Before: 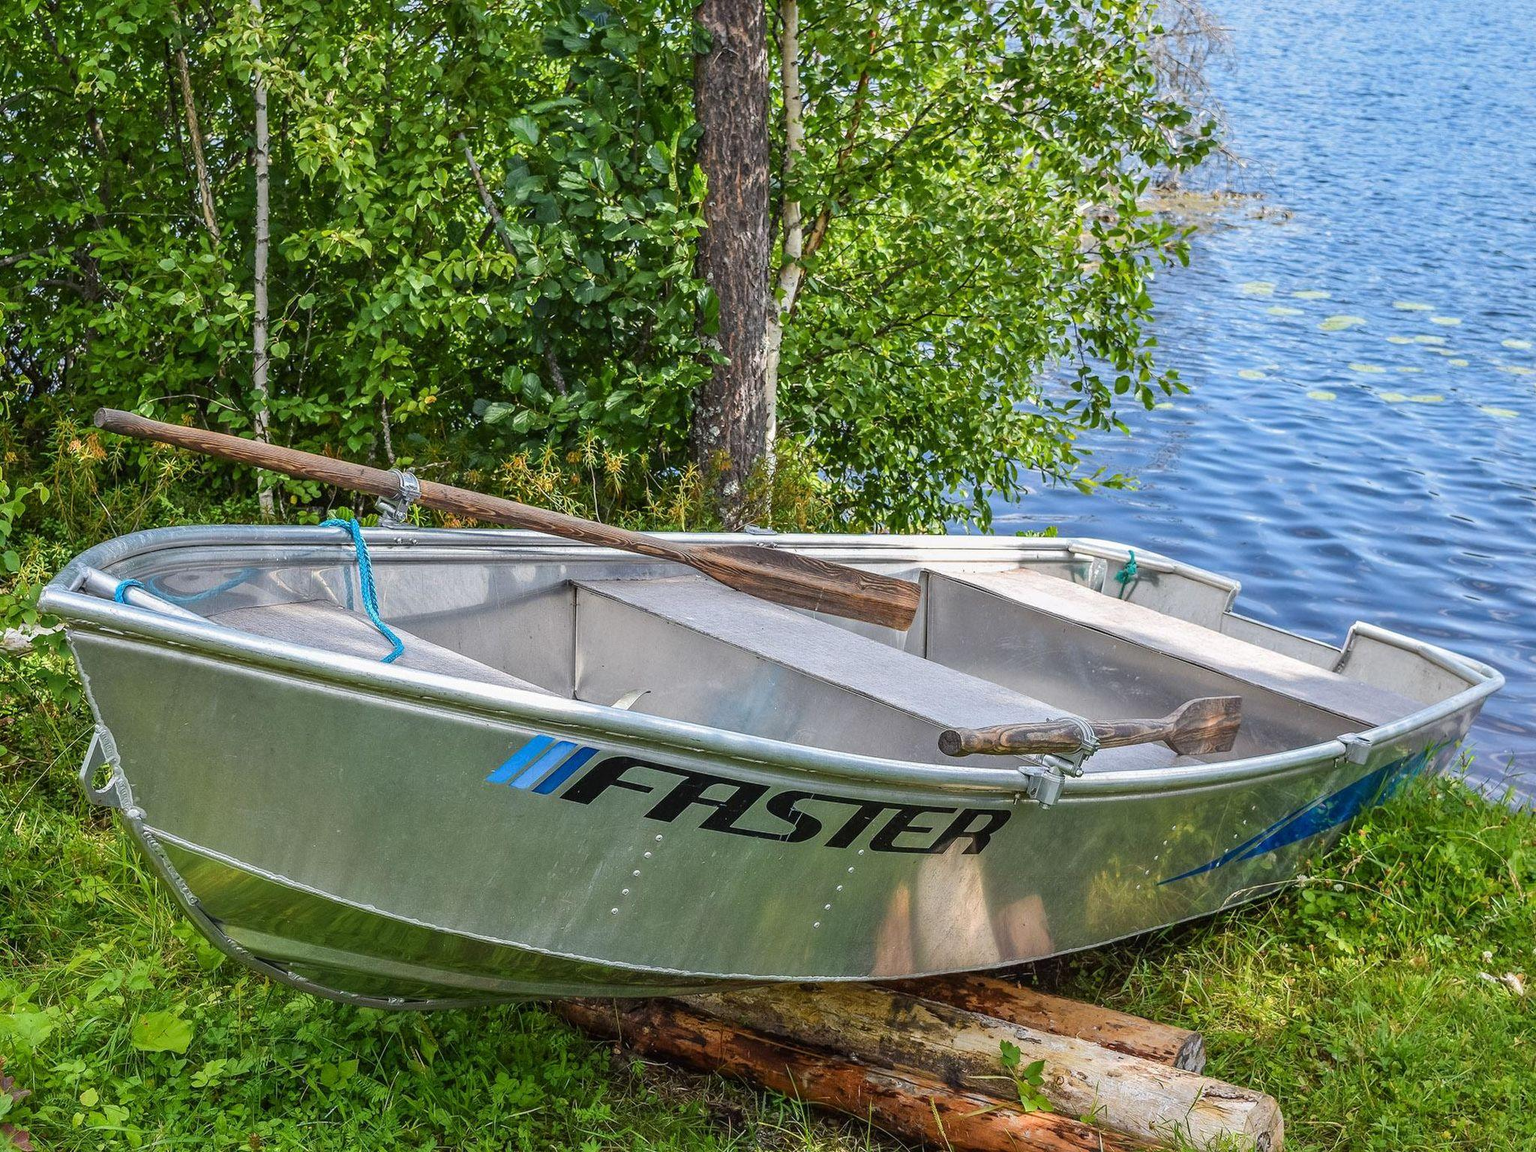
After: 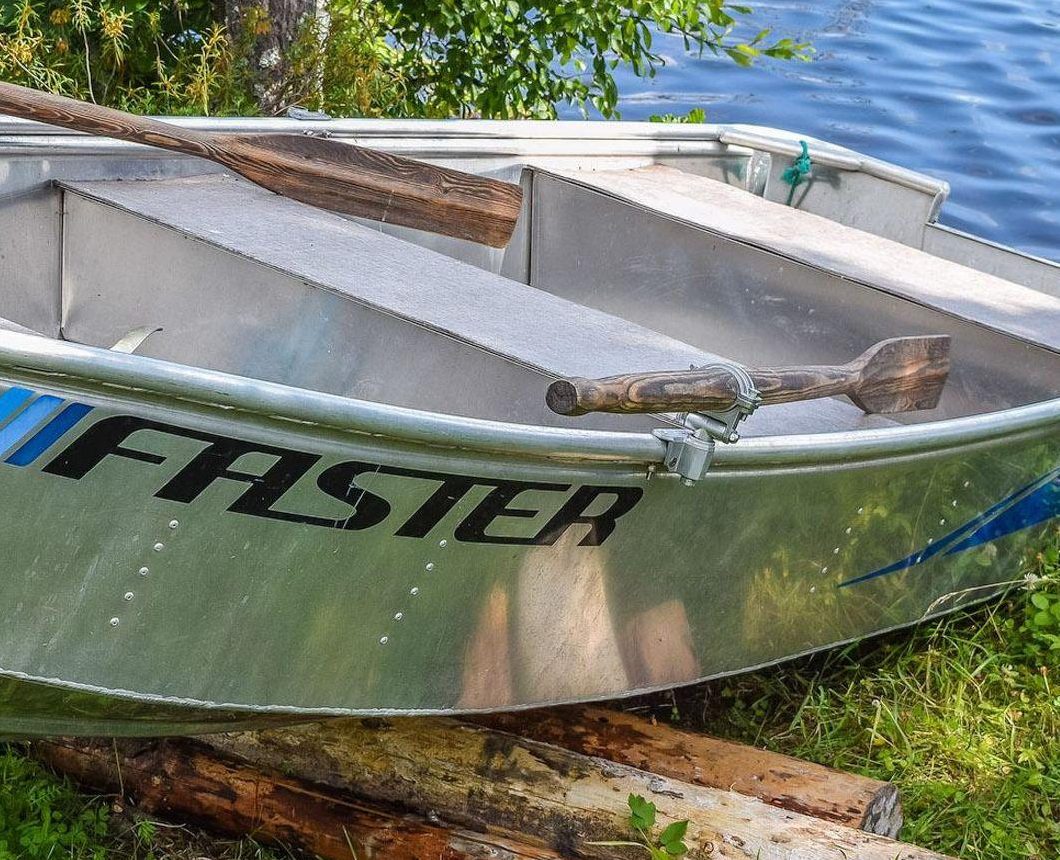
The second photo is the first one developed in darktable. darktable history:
crop: left 34.46%, top 38.654%, right 13.781%, bottom 5.355%
